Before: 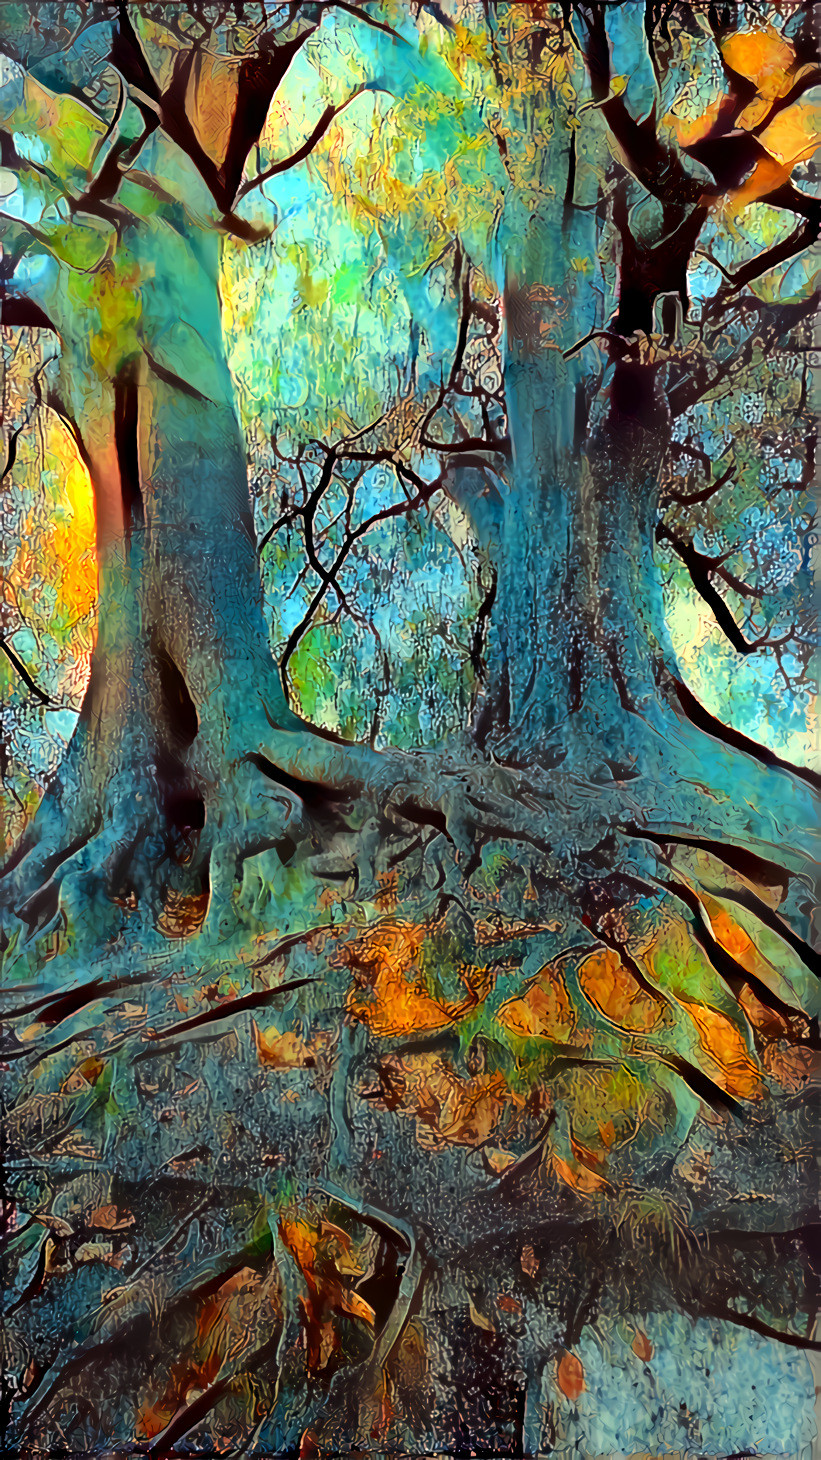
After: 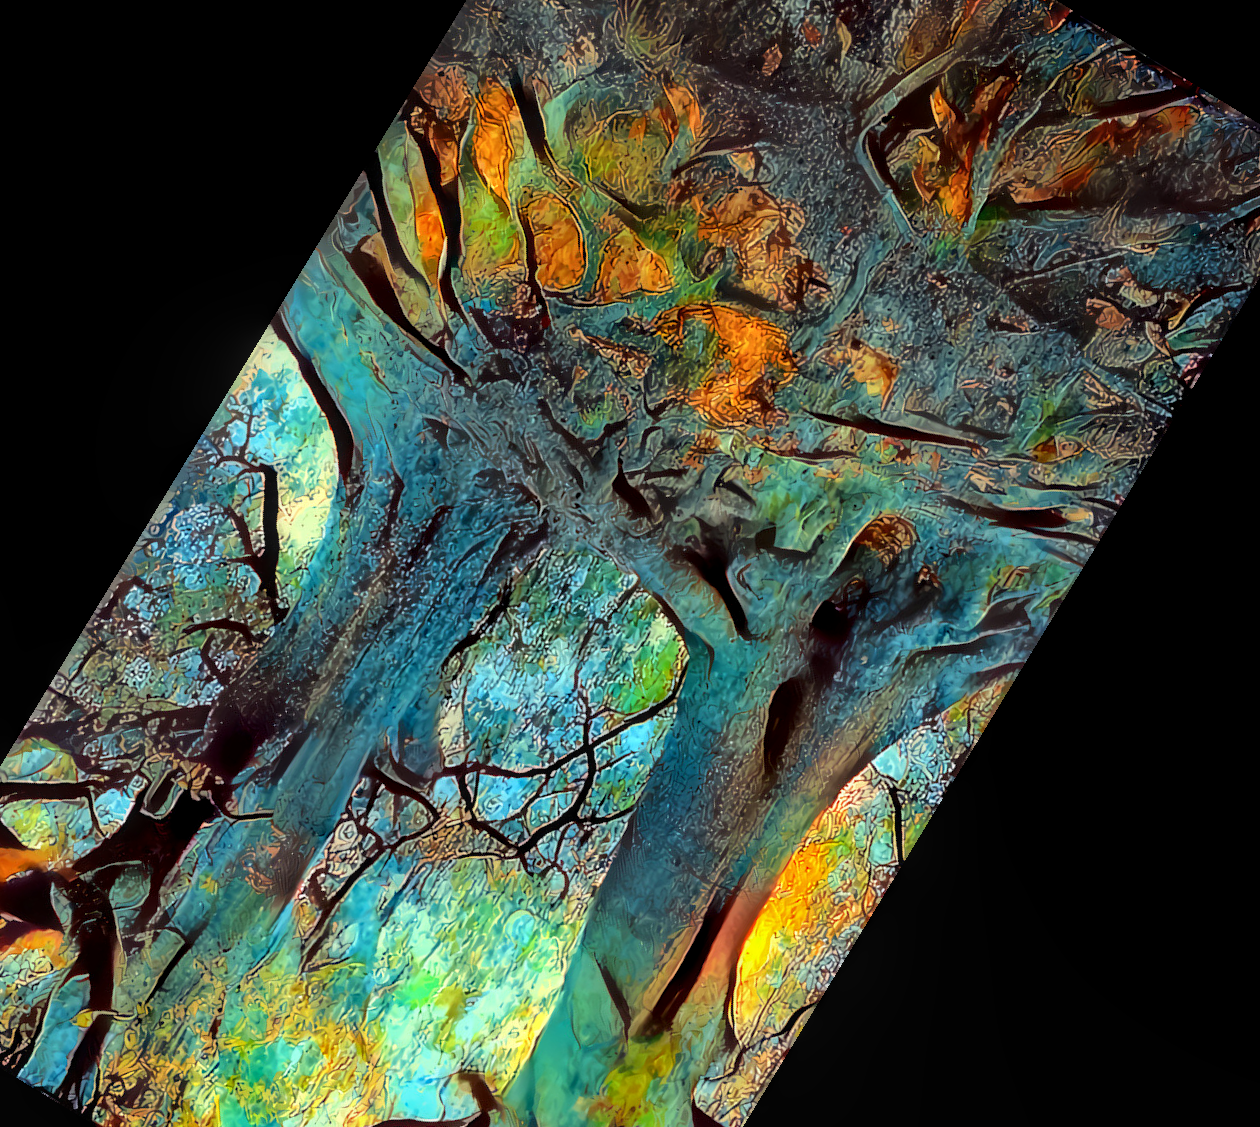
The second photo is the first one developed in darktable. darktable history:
crop and rotate: angle 148.68°, left 9.111%, top 15.603%, right 4.588%, bottom 17.041%
local contrast: on, module defaults
